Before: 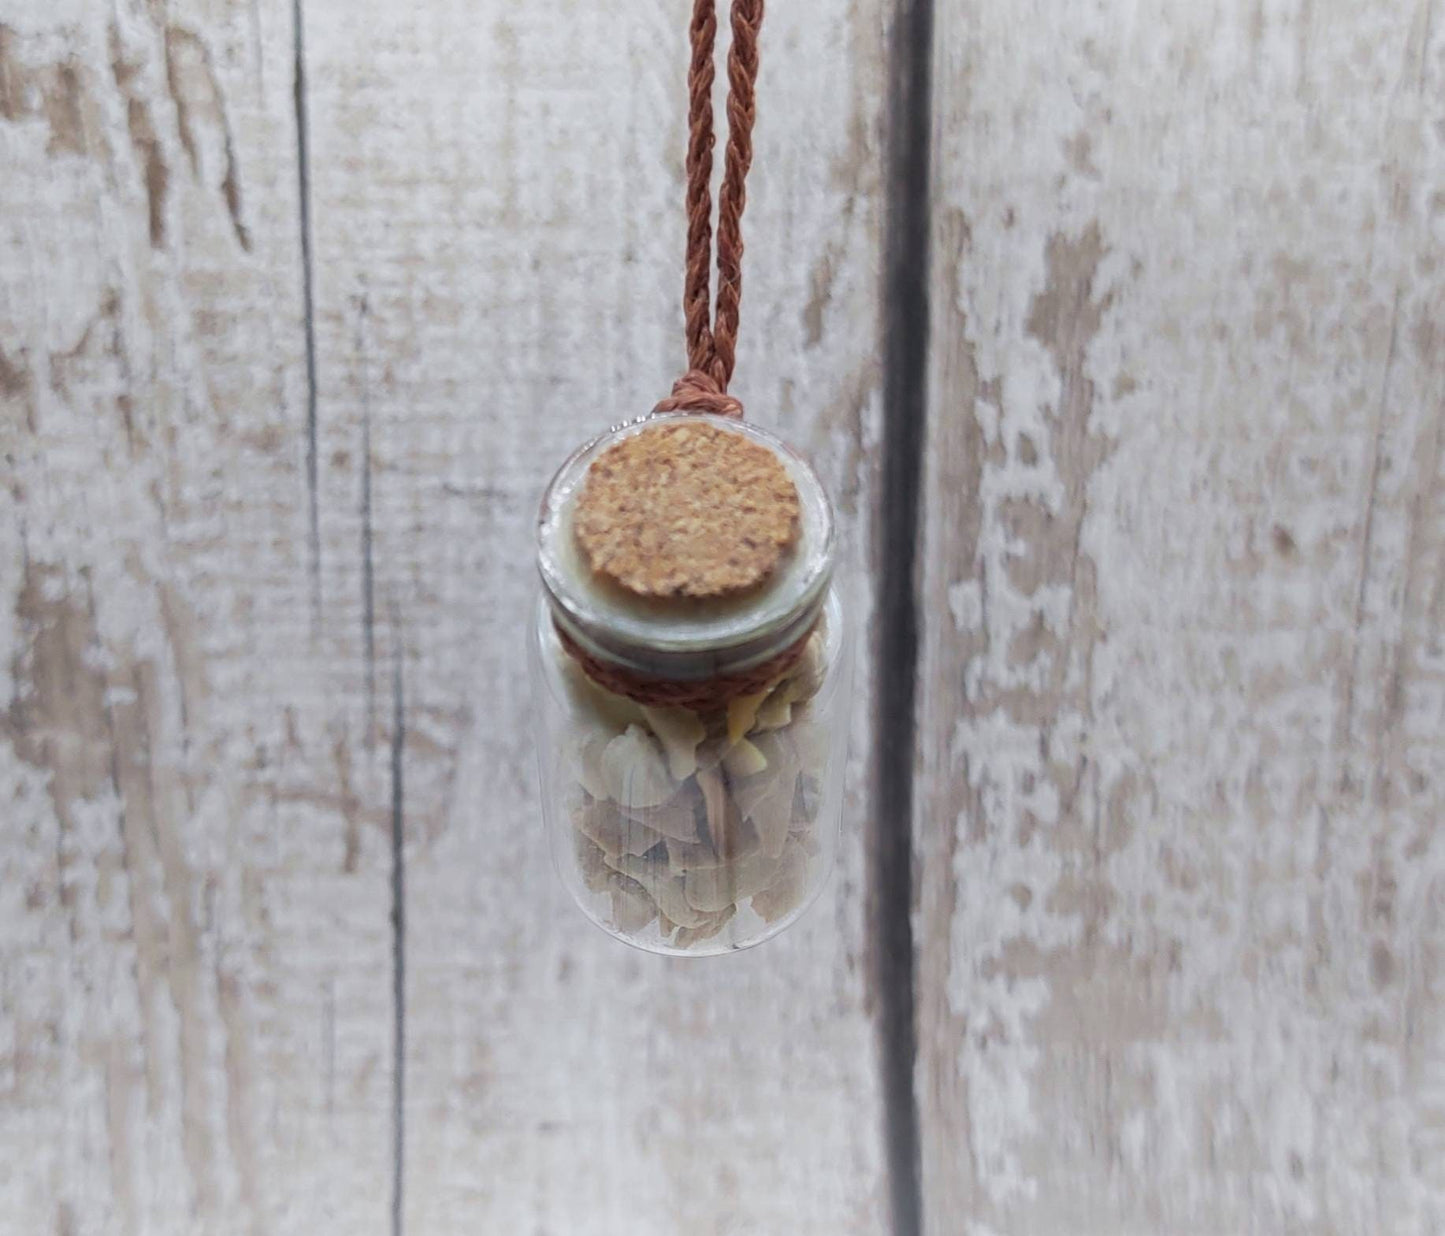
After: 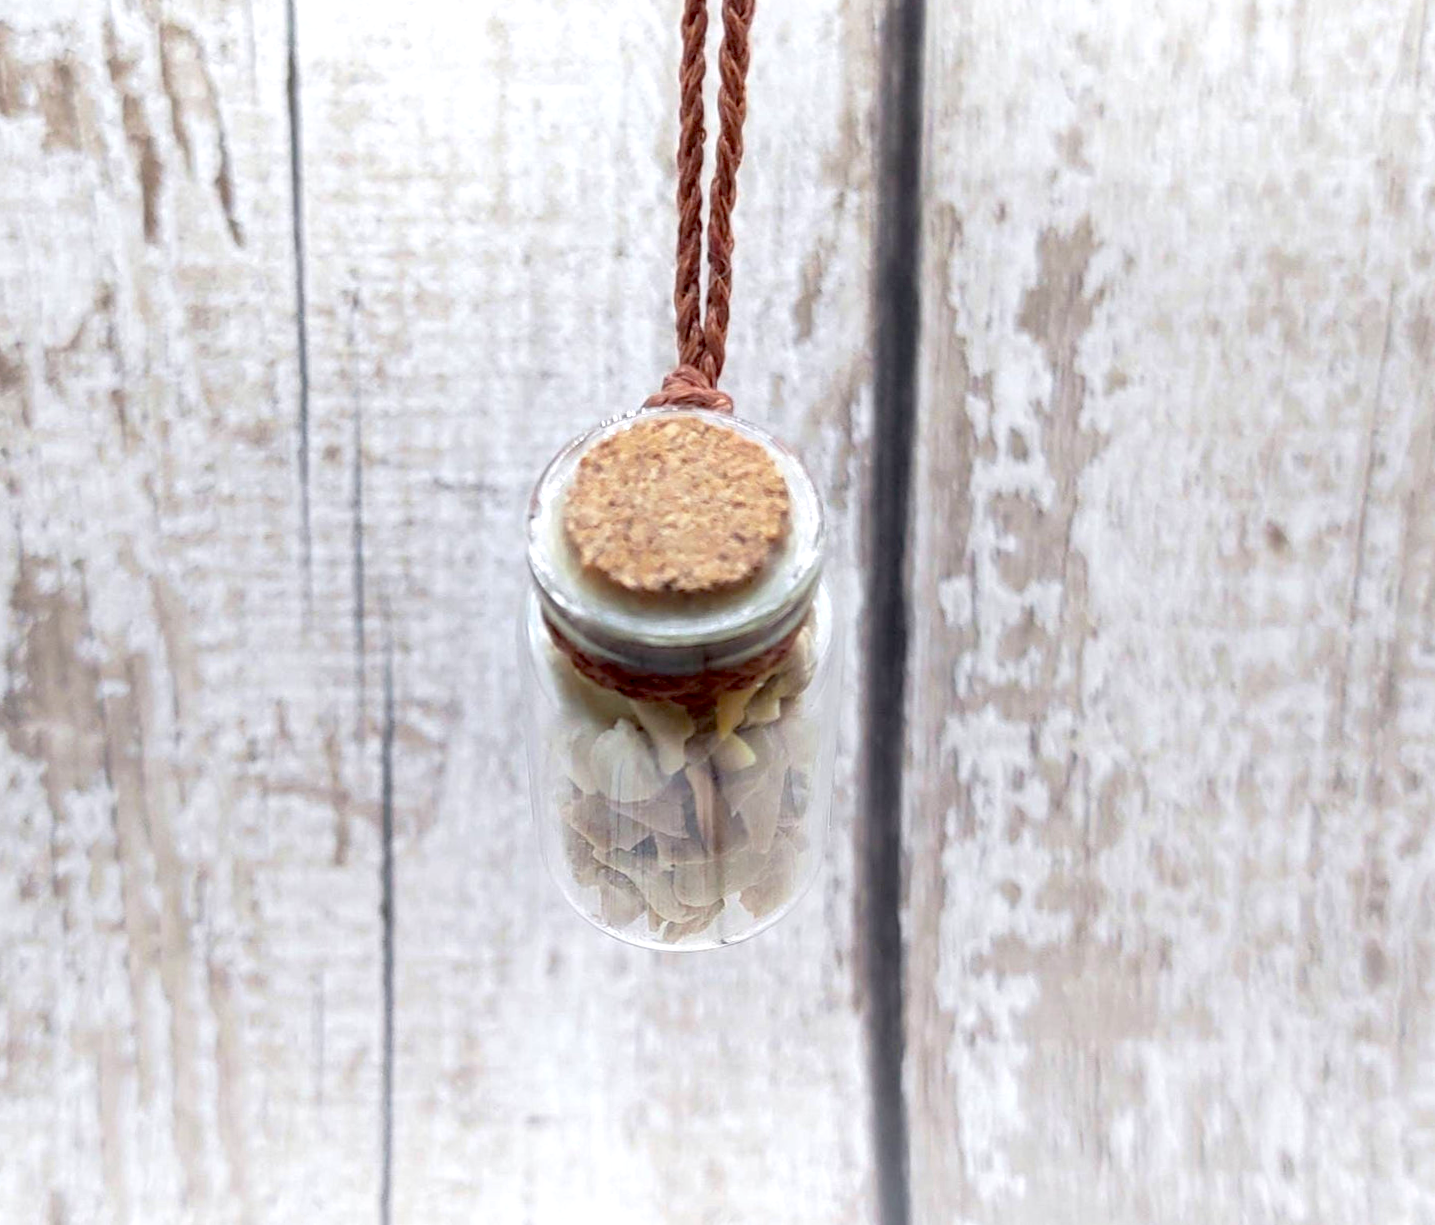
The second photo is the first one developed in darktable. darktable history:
rotate and perspective: rotation 0.192°, lens shift (horizontal) -0.015, crop left 0.005, crop right 0.996, crop top 0.006, crop bottom 0.99
exposure: black level correction 0.012, exposure 0.7 EV, compensate exposure bias true, compensate highlight preservation false
